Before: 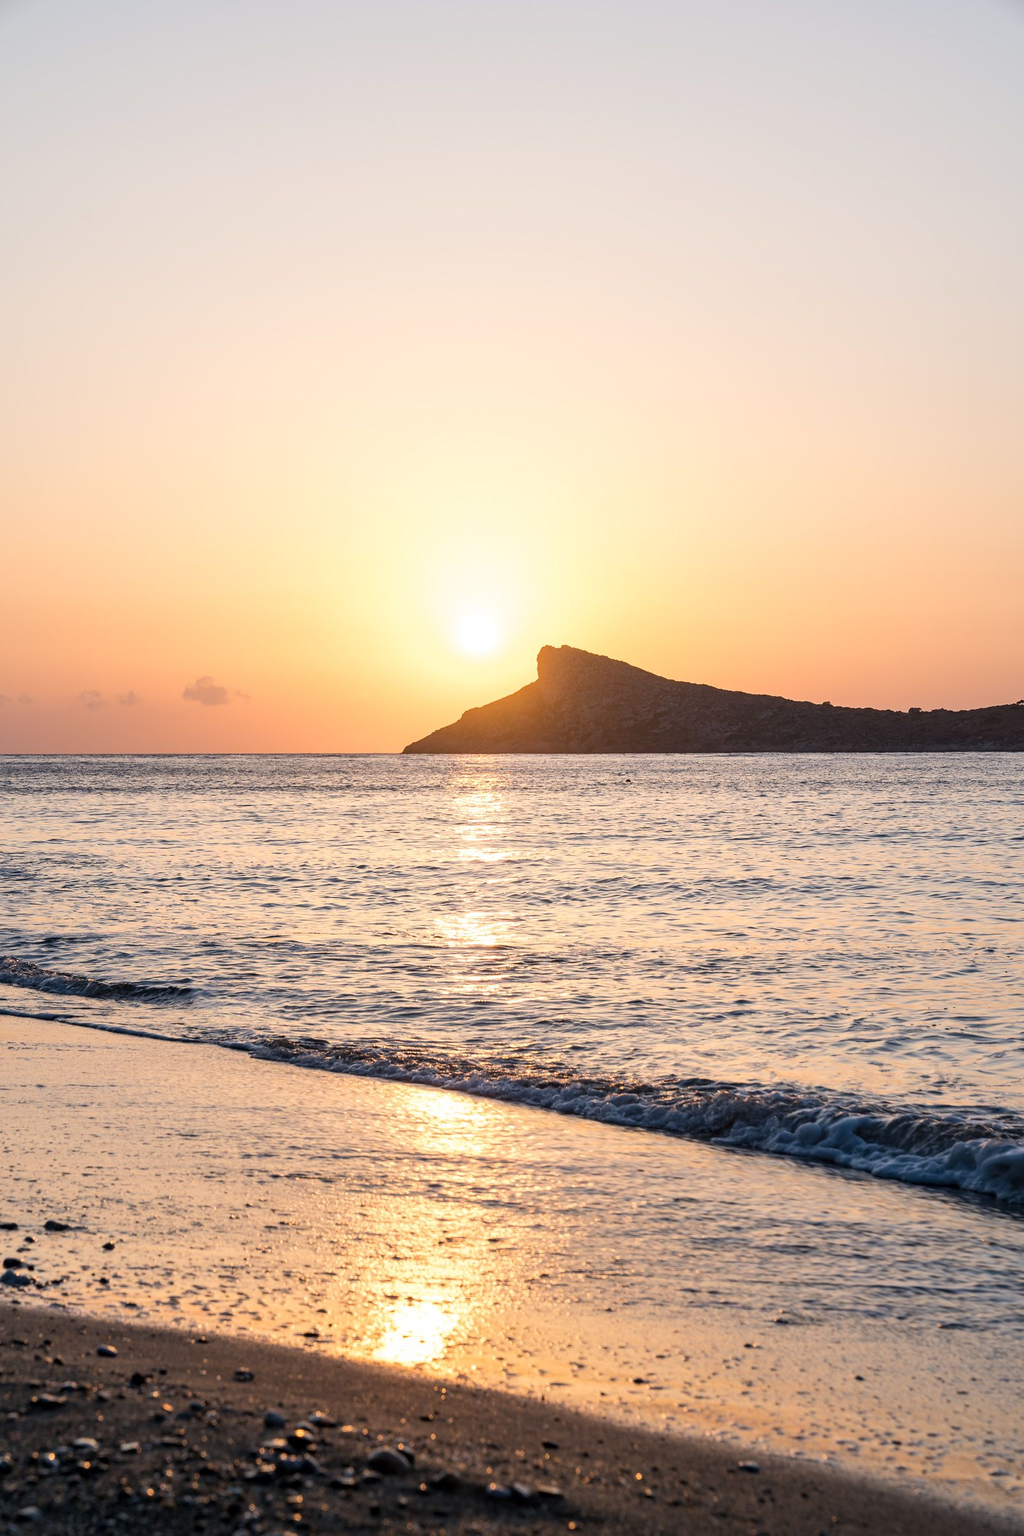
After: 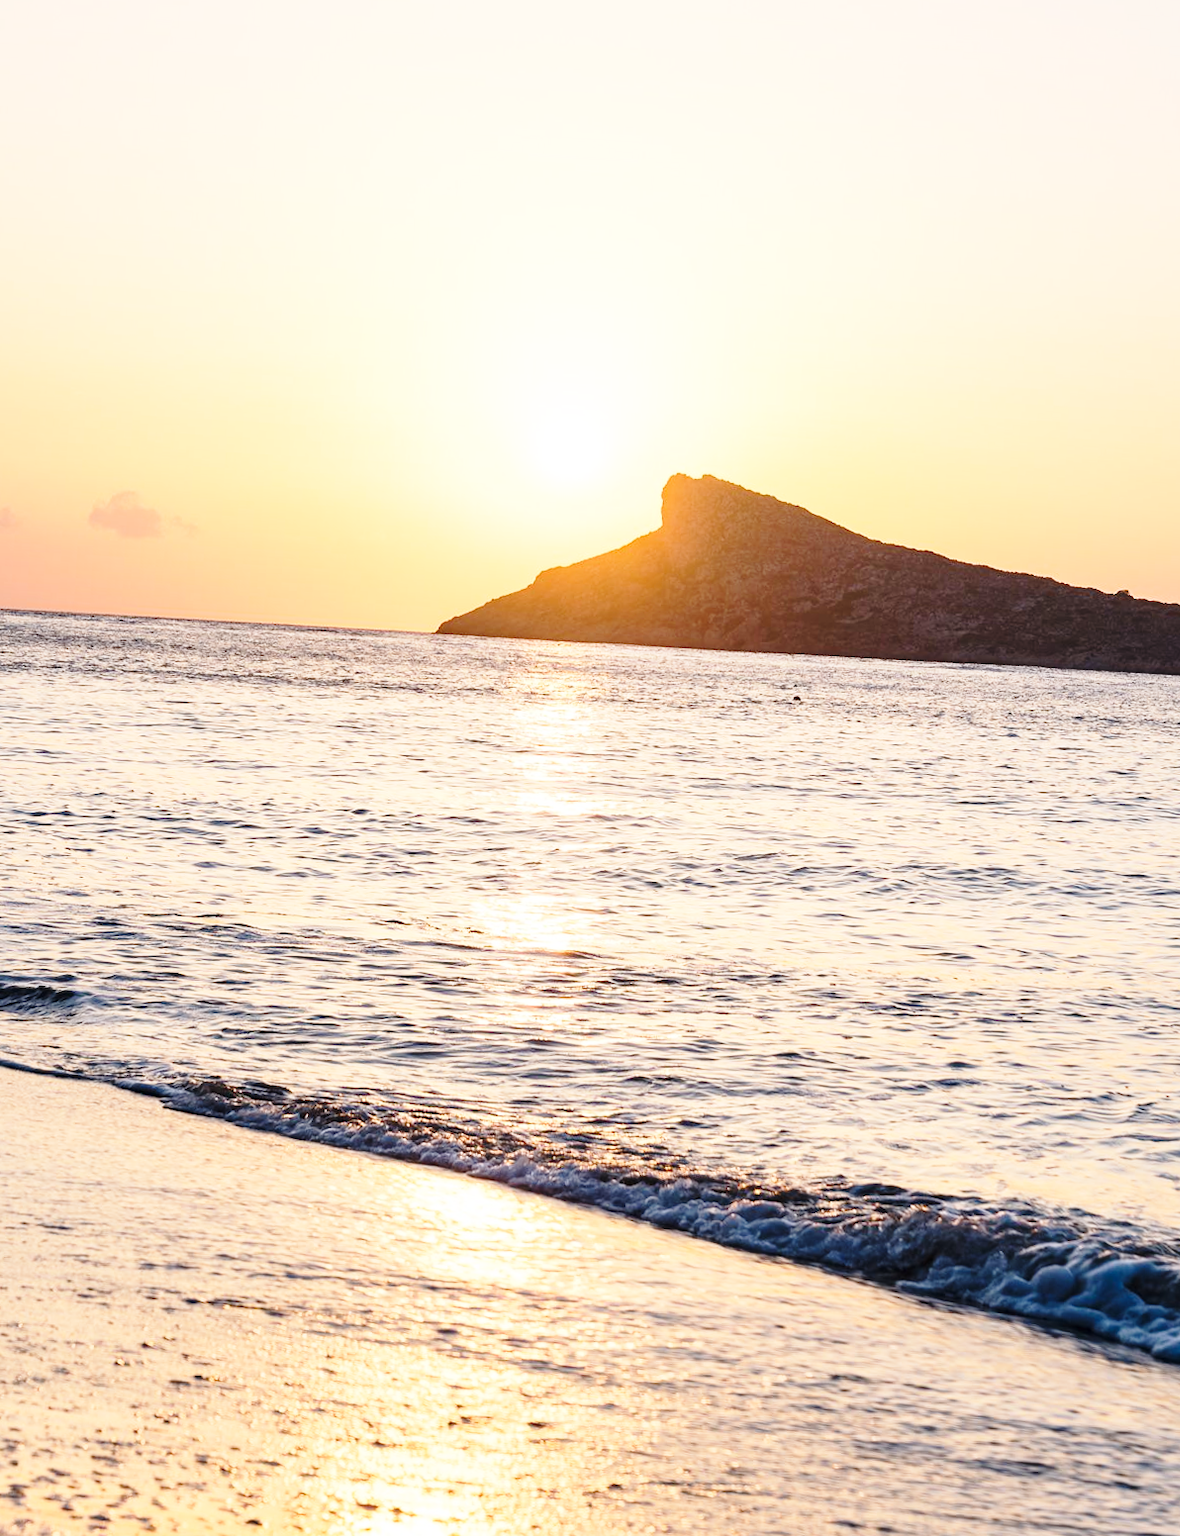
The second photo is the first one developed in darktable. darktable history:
base curve: curves: ch0 [(0, 0) (0.028, 0.03) (0.121, 0.232) (0.46, 0.748) (0.859, 0.968) (1, 1)], preserve colors none
crop and rotate: angle -3.37°, left 9.79%, top 20.73%, right 12.42%, bottom 11.82%
